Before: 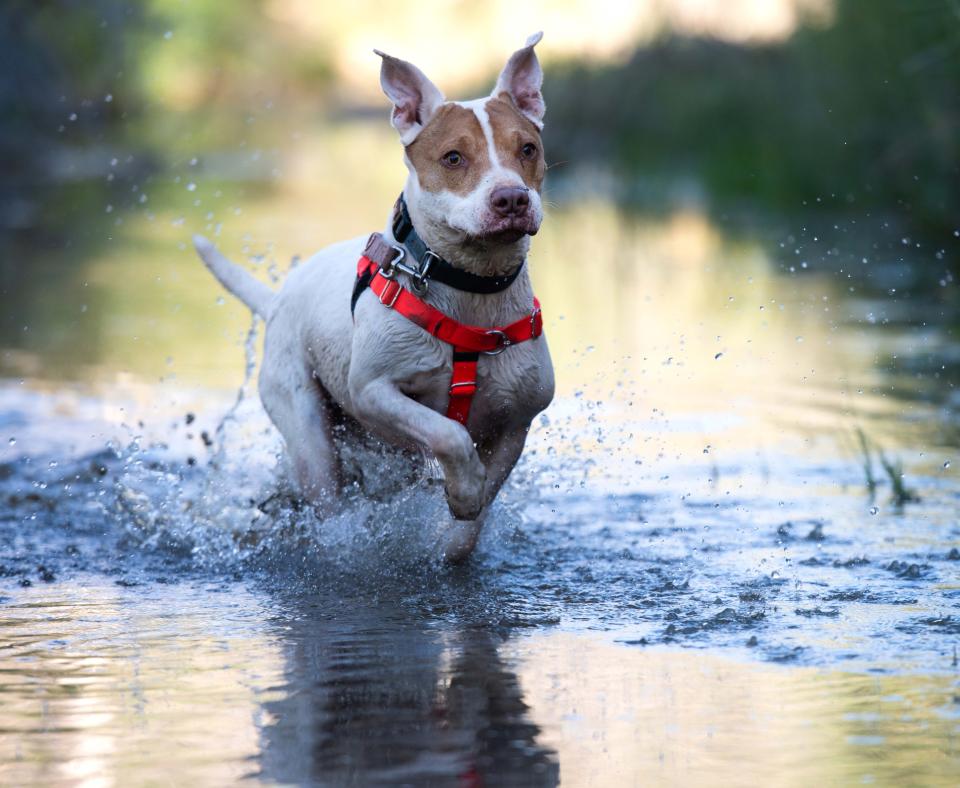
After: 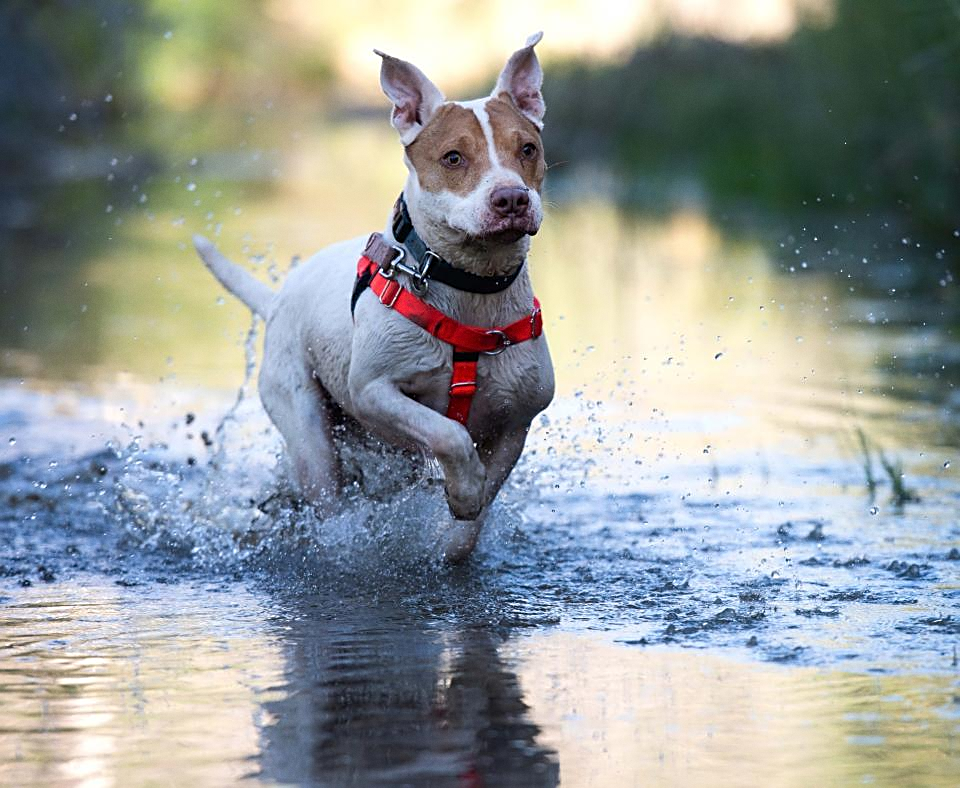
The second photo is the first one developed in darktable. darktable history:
sharpen: radius 1.967
grain: coarseness 0.09 ISO, strength 10%
